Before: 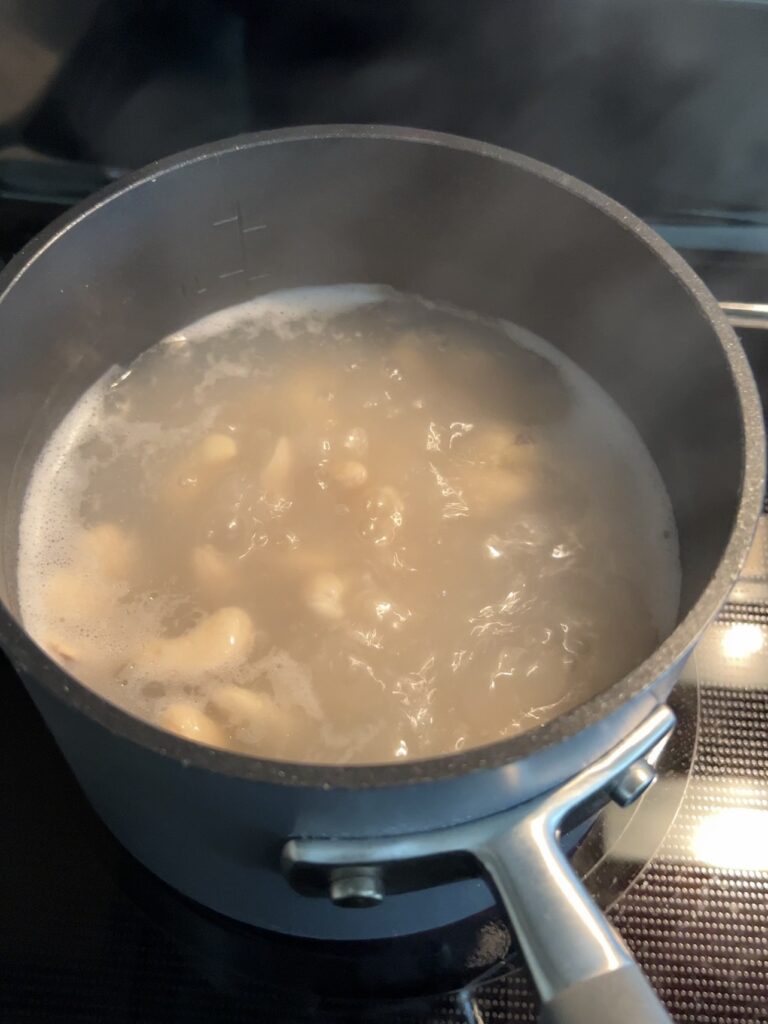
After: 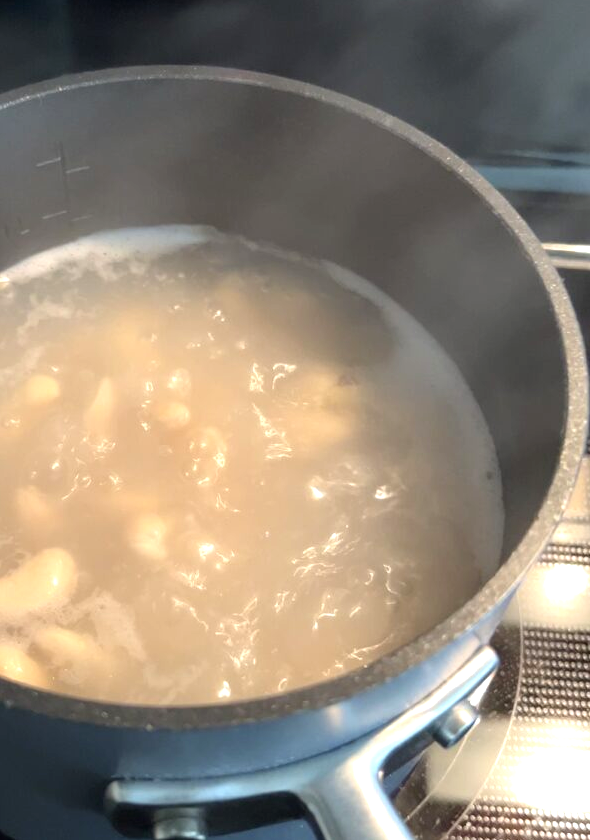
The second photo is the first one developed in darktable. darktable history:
exposure: exposure 0.636 EV, compensate highlight preservation false
crop: left 23.095%, top 5.827%, bottom 11.854%
